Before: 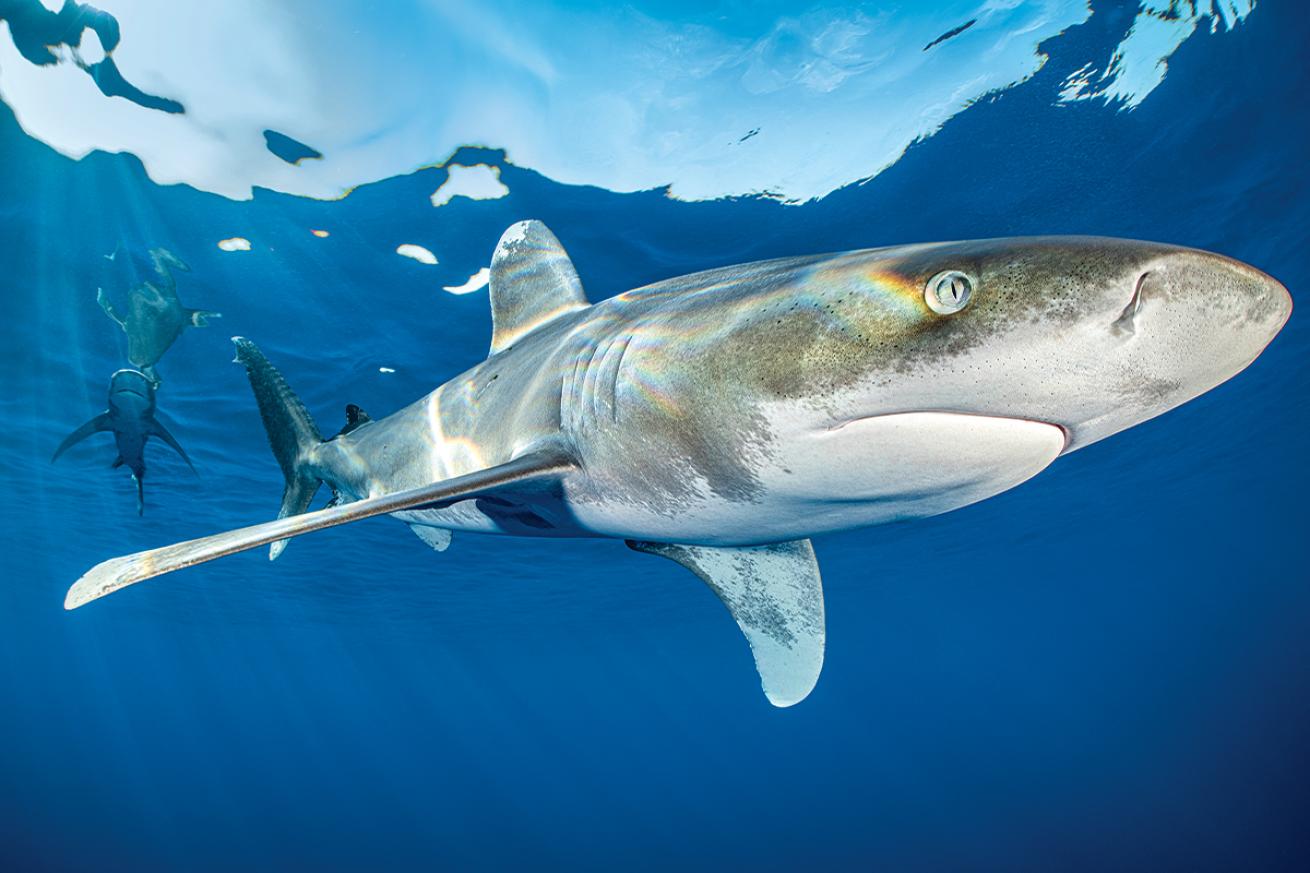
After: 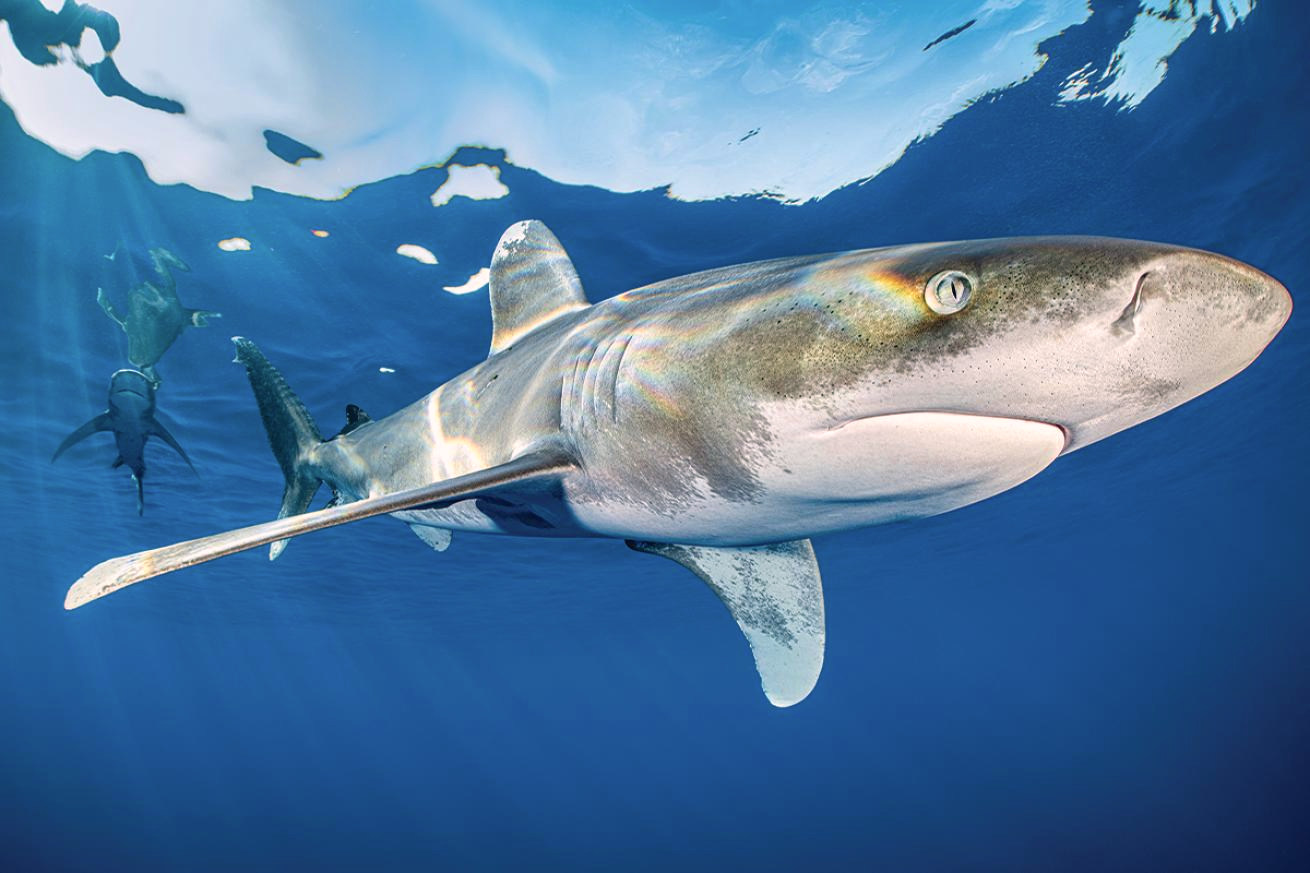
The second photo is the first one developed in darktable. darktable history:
color correction: highlights a* 7.83, highlights b* 4.14
